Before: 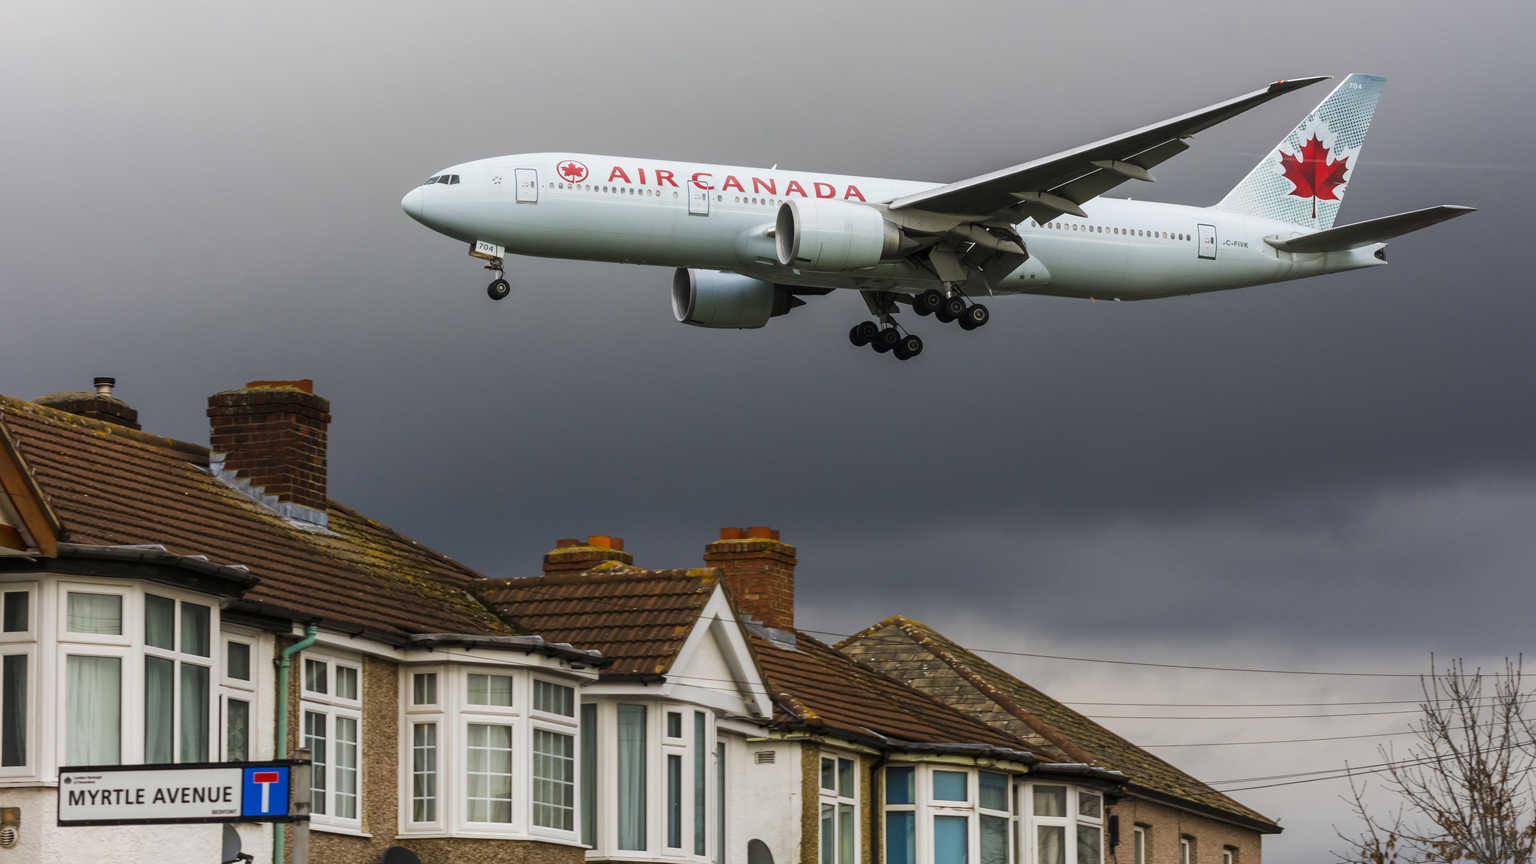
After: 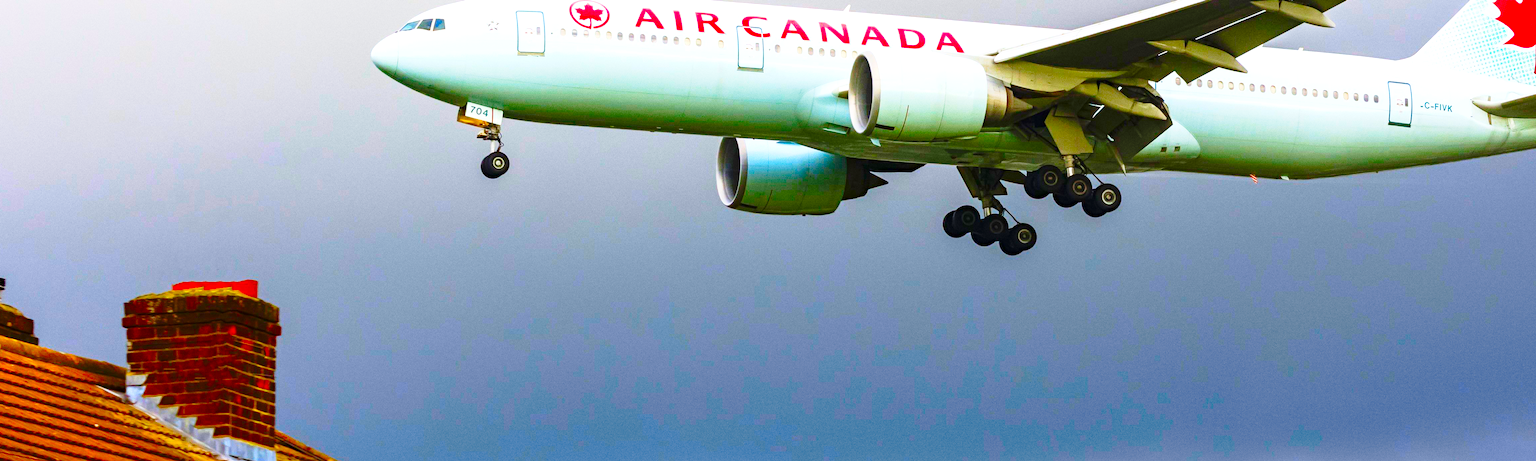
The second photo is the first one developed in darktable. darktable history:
crop: left 7.248%, top 18.585%, right 14.439%, bottom 39.547%
haze removal: compatibility mode true, adaptive false
color correction: highlights b* 0.029, saturation 2.95
base curve: curves: ch0 [(0, 0) (0.028, 0.03) (0.121, 0.232) (0.46, 0.748) (0.859, 0.968) (1, 1)], preserve colors none
exposure: exposure 0.777 EV, compensate exposure bias true, compensate highlight preservation false
tone equalizer: on, module defaults
